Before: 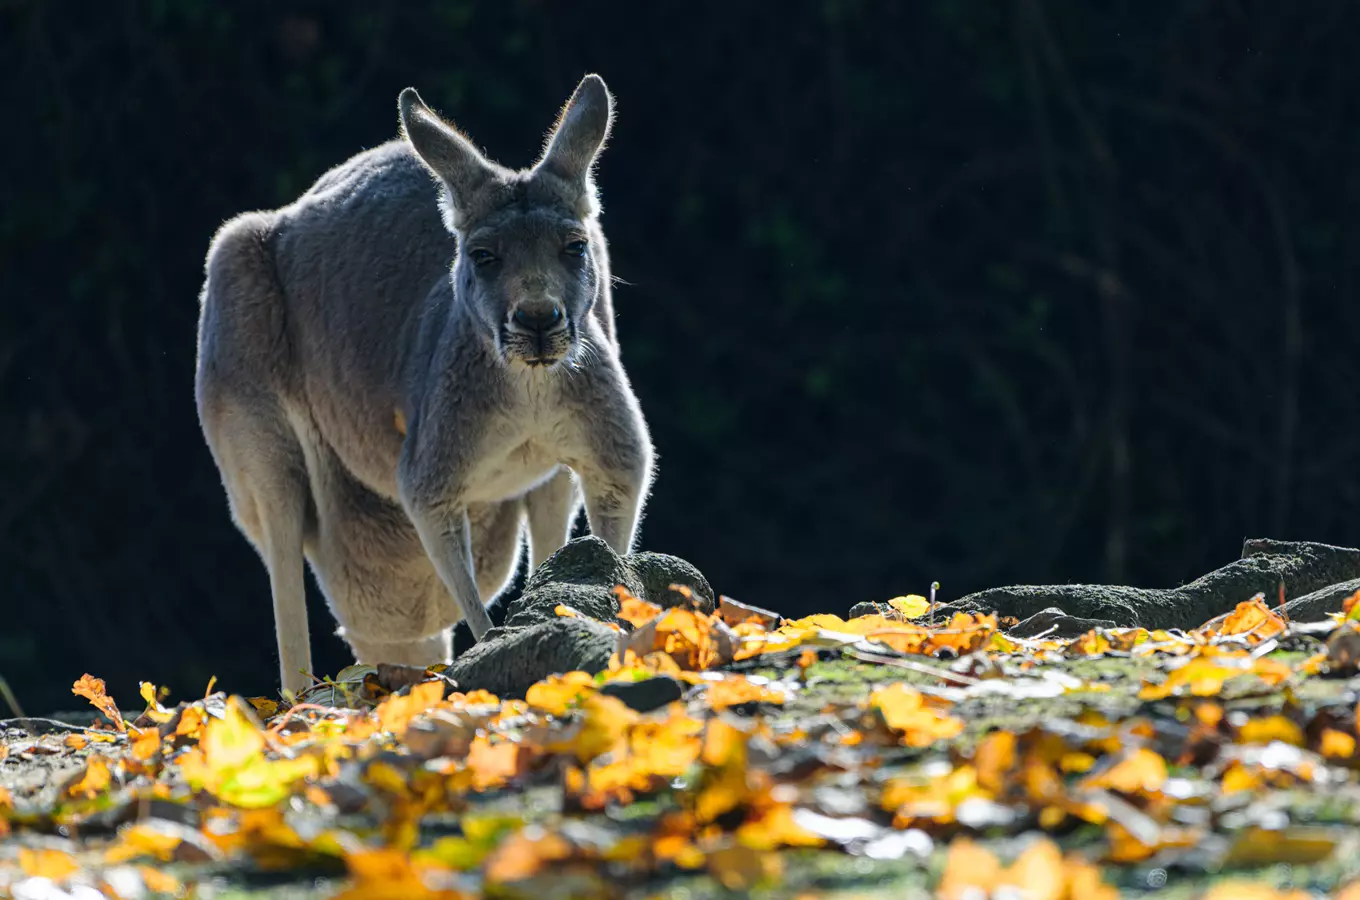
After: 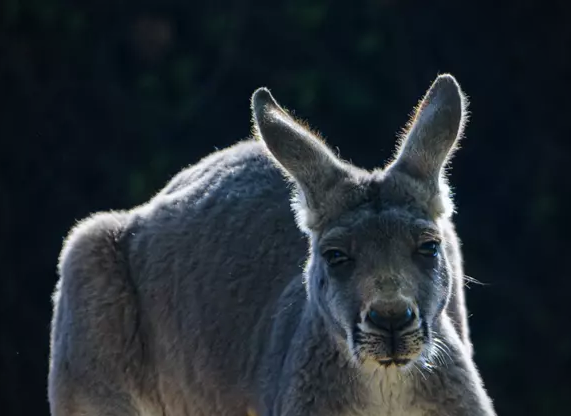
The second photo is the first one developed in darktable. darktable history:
vignetting: fall-off radius 60.92%
crop and rotate: left 10.817%, top 0.062%, right 47.194%, bottom 53.626%
